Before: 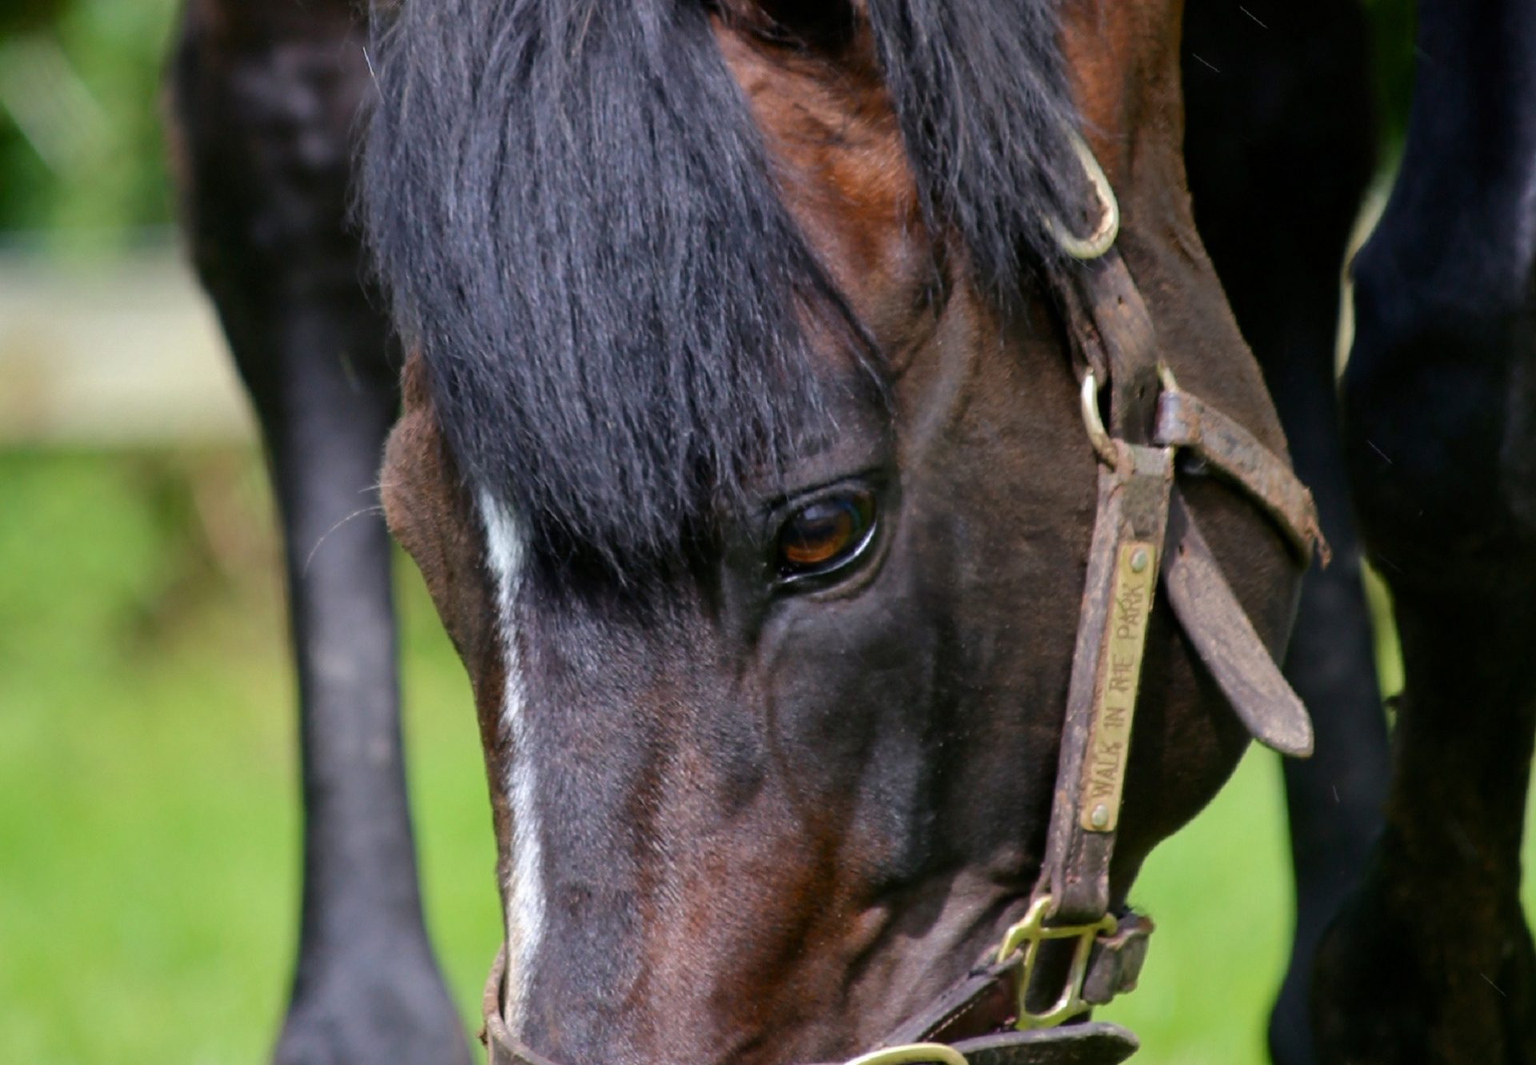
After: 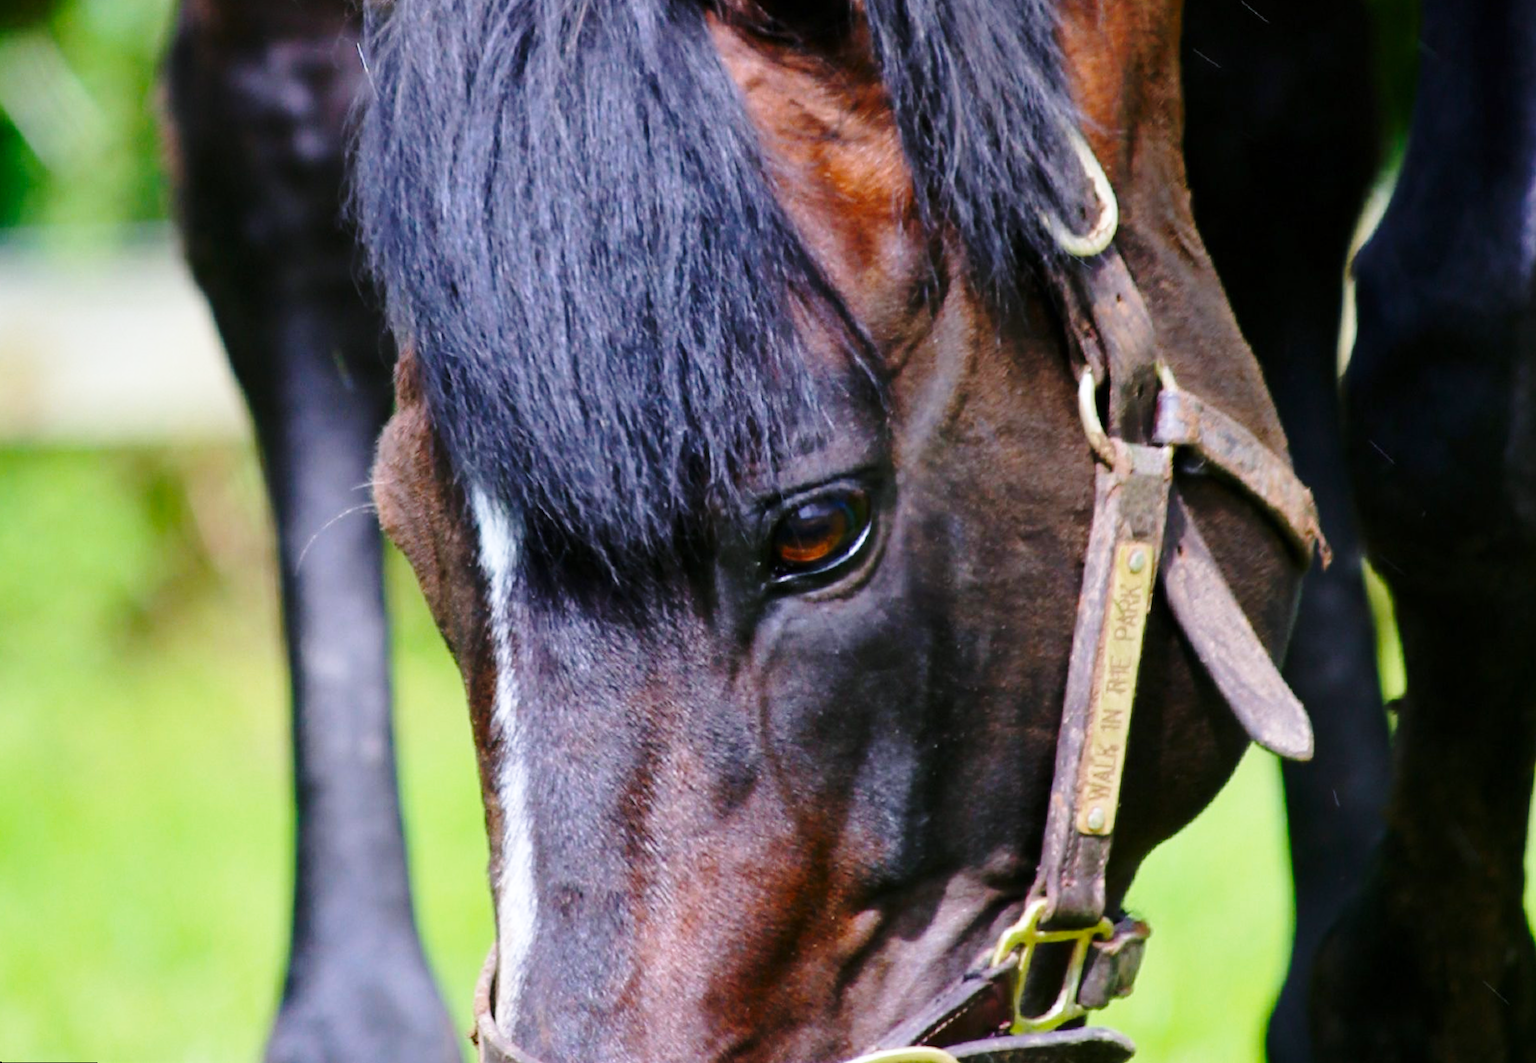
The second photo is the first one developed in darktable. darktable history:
rotate and perspective: rotation 0.192°, lens shift (horizontal) -0.015, crop left 0.005, crop right 0.996, crop top 0.006, crop bottom 0.99
base curve: curves: ch0 [(0, 0) (0.028, 0.03) (0.121, 0.232) (0.46, 0.748) (0.859, 0.968) (1, 1)], preserve colors none
color balance: output saturation 110%
color calibration: illuminant as shot in camera, x 0.358, y 0.373, temperature 4628.91 K
